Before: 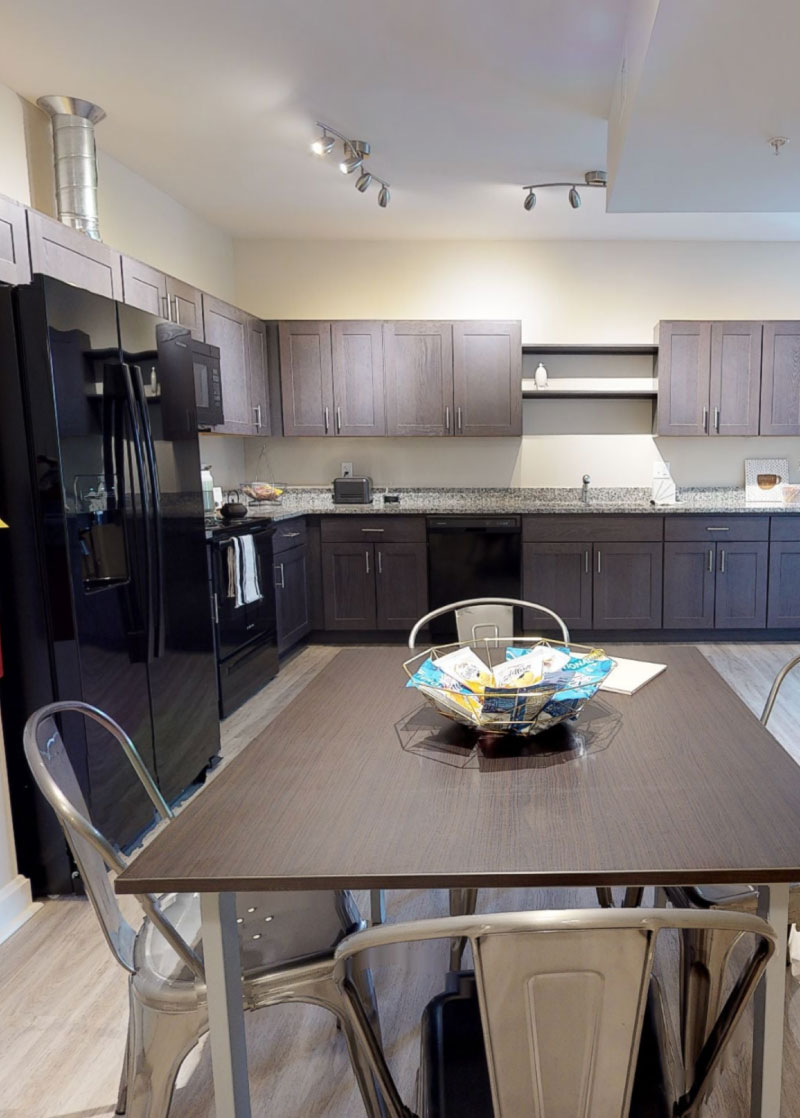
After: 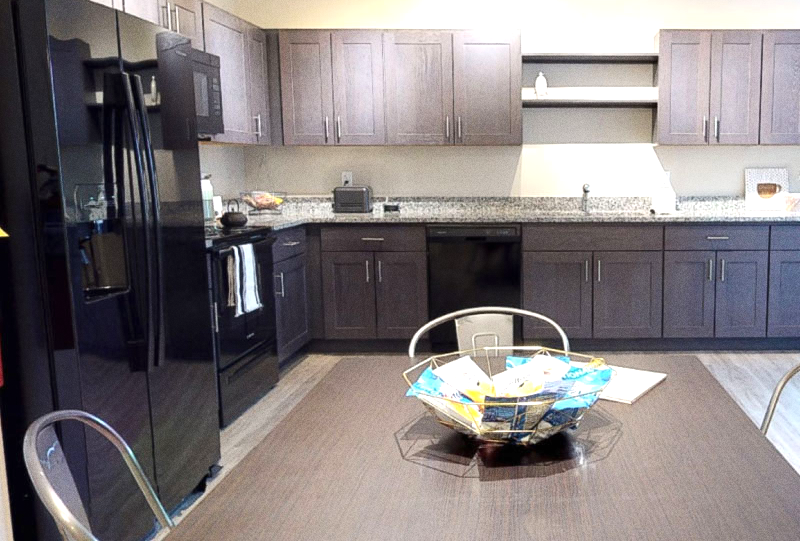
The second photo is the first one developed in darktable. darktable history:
crop and rotate: top 26.056%, bottom 25.543%
grain: coarseness 0.47 ISO
exposure: black level correction 0, exposure 0.68 EV, compensate exposure bias true, compensate highlight preservation false
